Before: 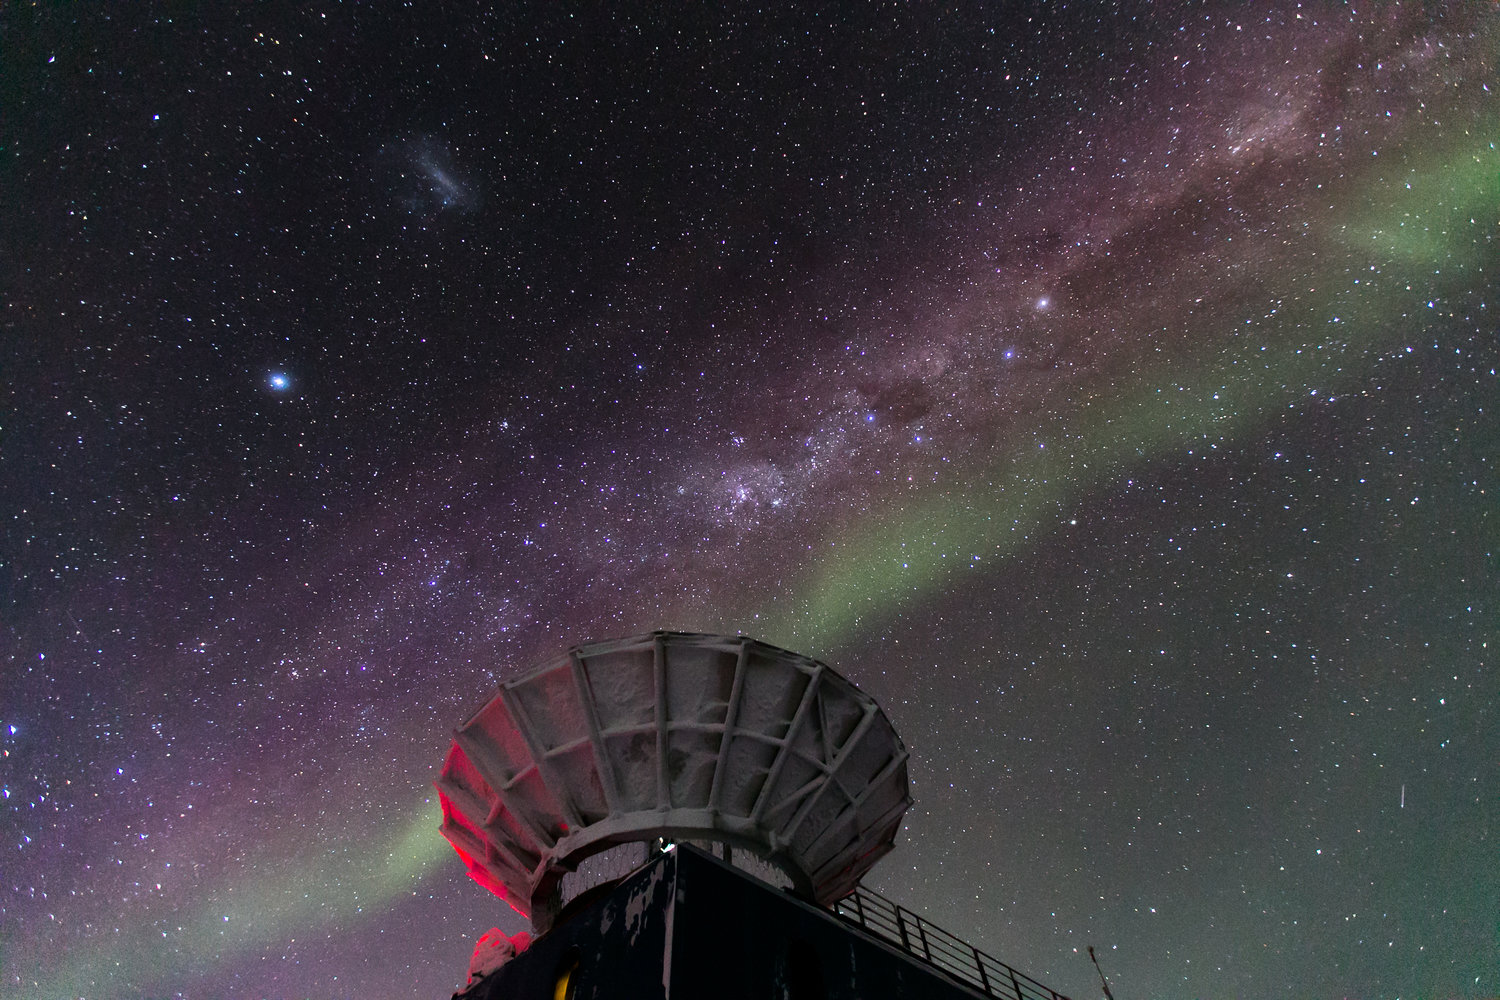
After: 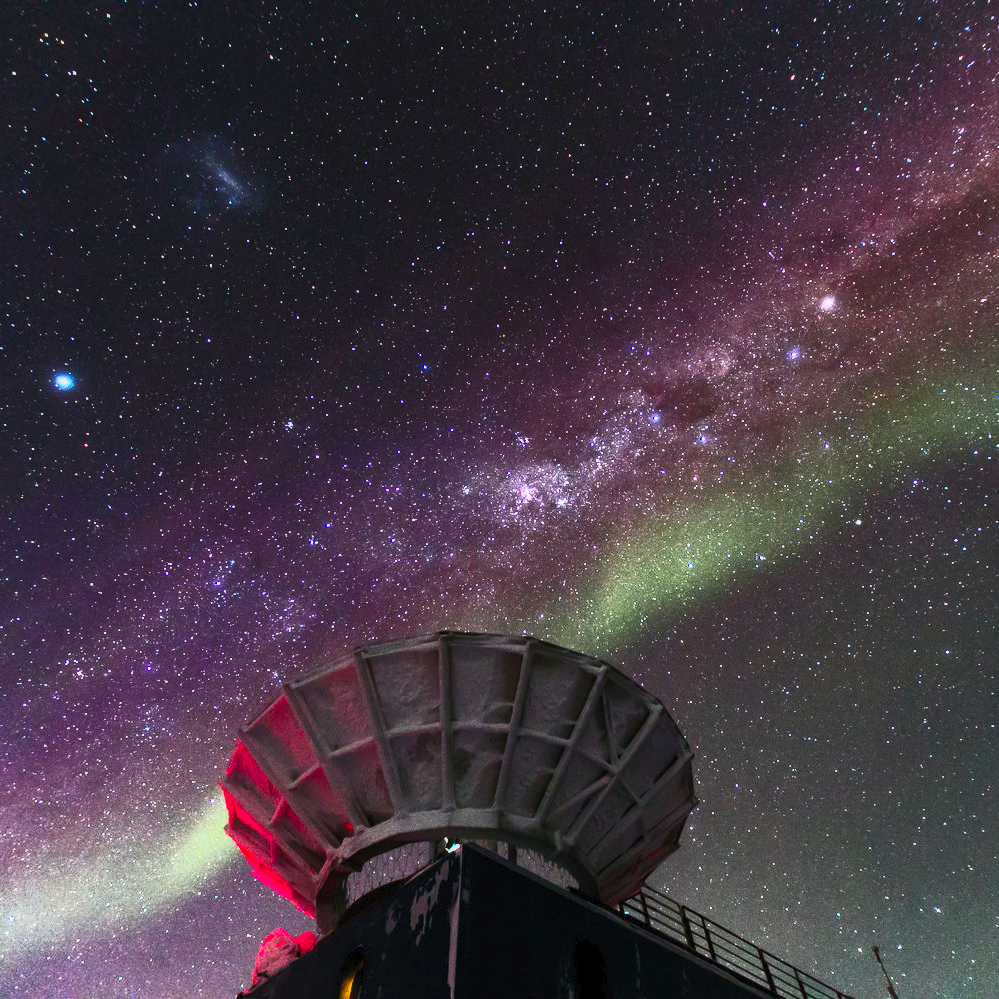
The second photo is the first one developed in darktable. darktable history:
contrast brightness saturation: contrast 0.83, brightness 0.59, saturation 0.59
levels: mode automatic, black 0.023%, white 99.97%, levels [0.062, 0.494, 0.925]
crop and rotate: left 14.436%, right 18.898%
local contrast: detail 110%
